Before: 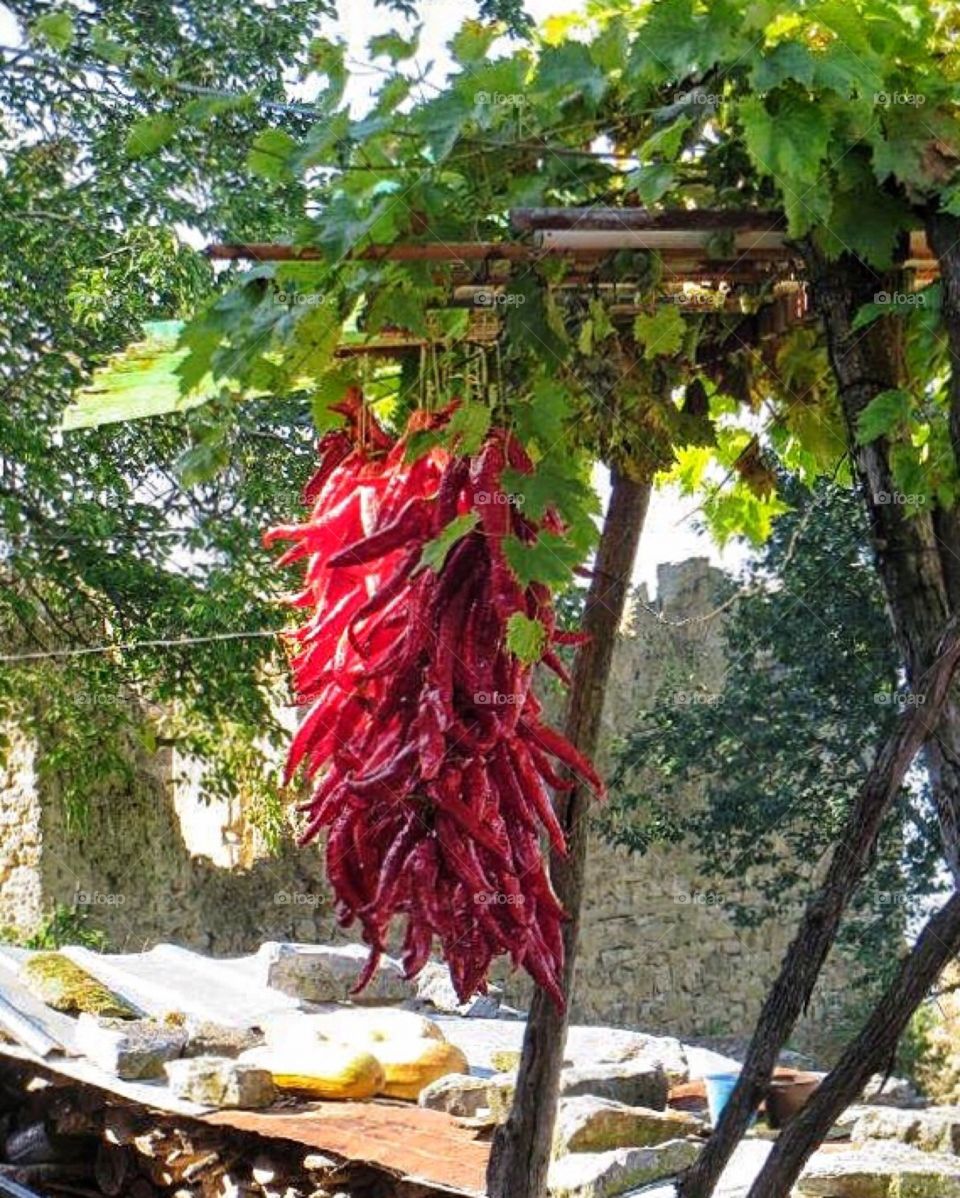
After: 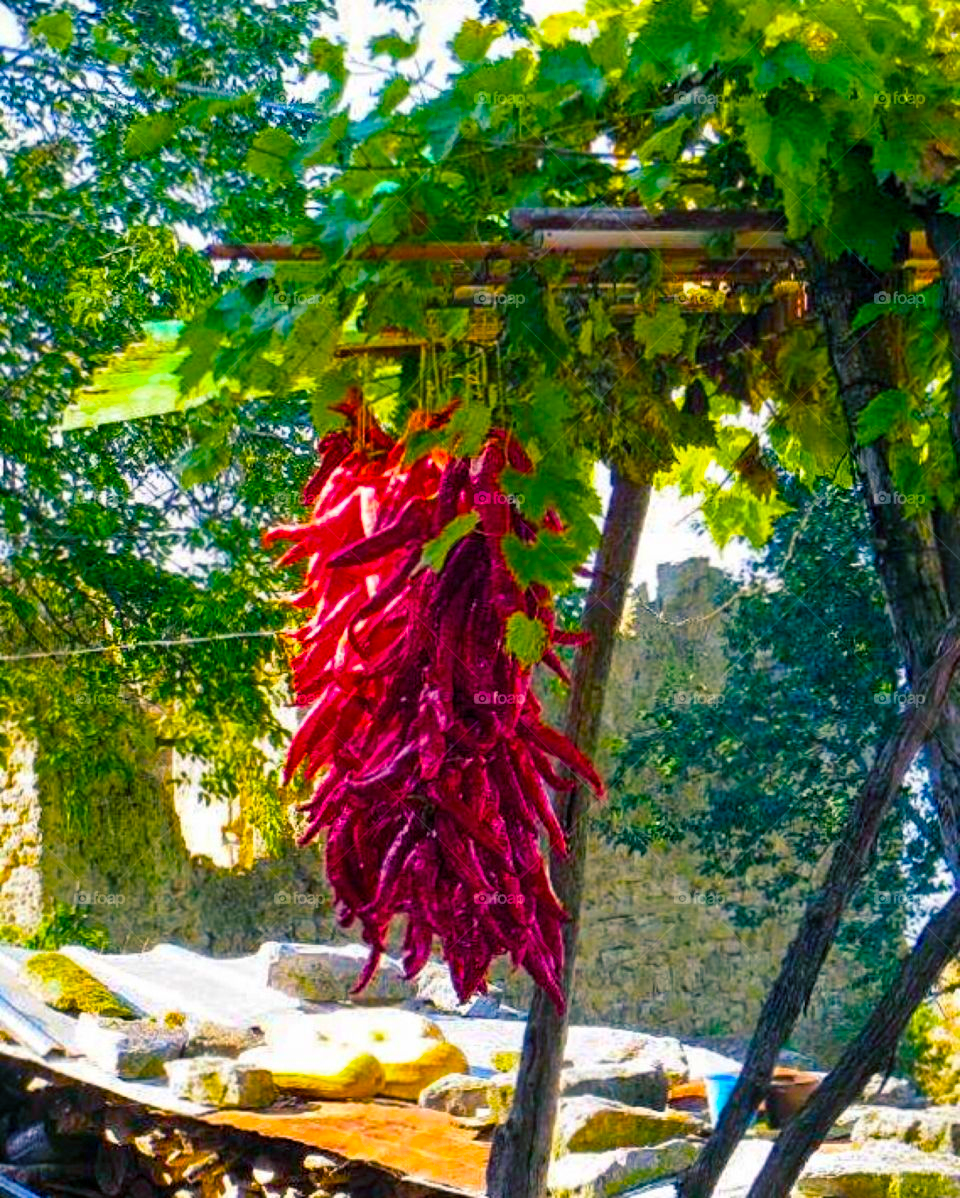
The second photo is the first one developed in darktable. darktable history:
color balance rgb: shadows lift › chroma 7.447%, shadows lift › hue 244.73°, power › hue 173.57°, white fulcrum 1 EV, perceptual saturation grading › global saturation 66.009%, perceptual saturation grading › highlights 59.925%, perceptual saturation grading › mid-tones 49.365%, perceptual saturation grading › shadows 49.64%
